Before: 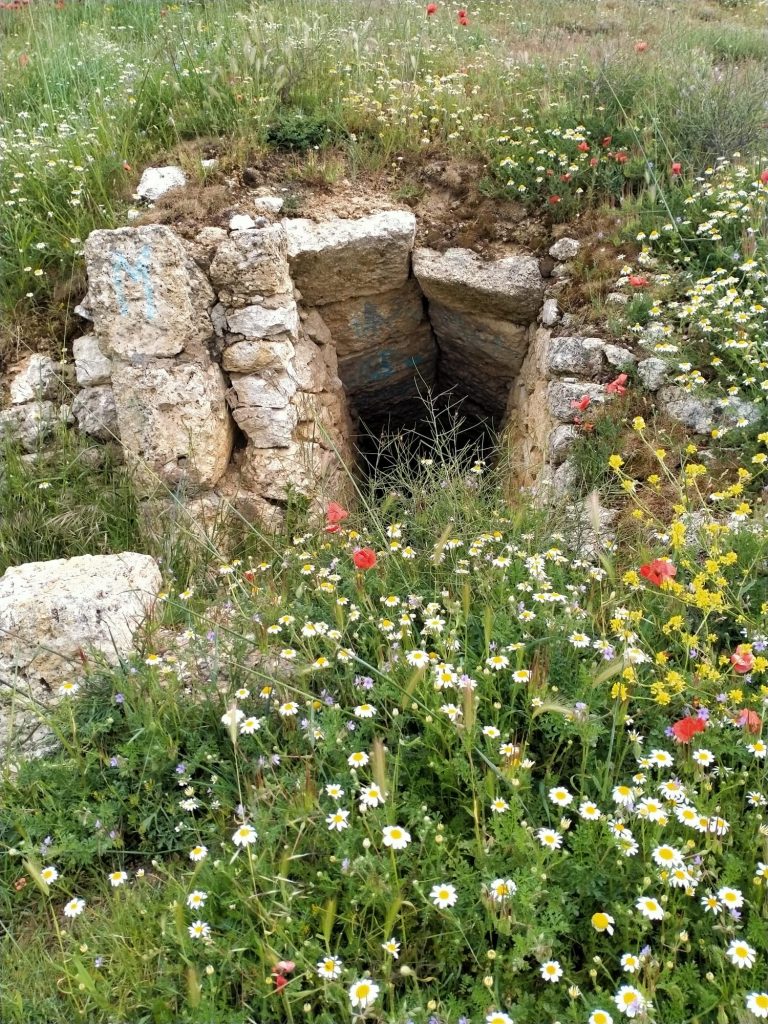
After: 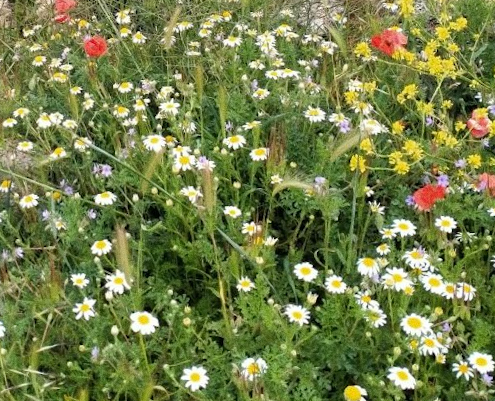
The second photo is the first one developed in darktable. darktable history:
rotate and perspective: rotation -3.52°, crop left 0.036, crop right 0.964, crop top 0.081, crop bottom 0.919
grain: on, module defaults
crop and rotate: left 35.509%, top 50.238%, bottom 4.934%
